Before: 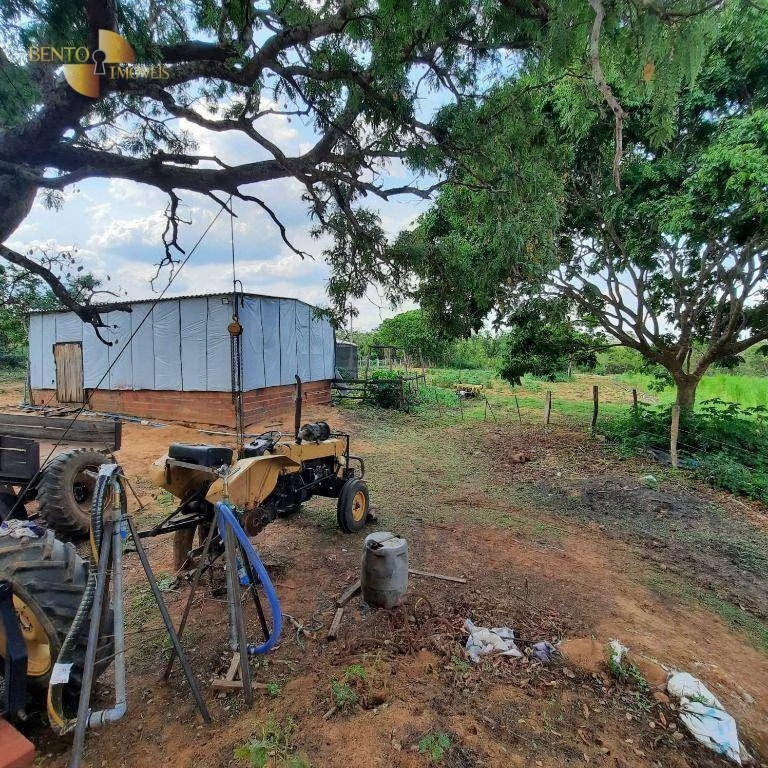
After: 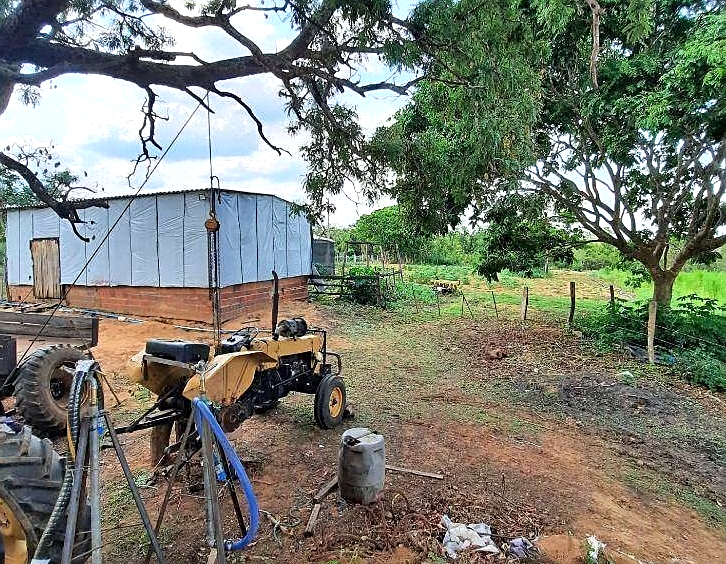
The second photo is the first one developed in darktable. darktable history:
exposure: black level correction 0, exposure 0.498 EV, compensate exposure bias true, compensate highlight preservation false
crop and rotate: left 3.012%, top 13.586%, right 2.425%, bottom 12.849%
sharpen: on, module defaults
